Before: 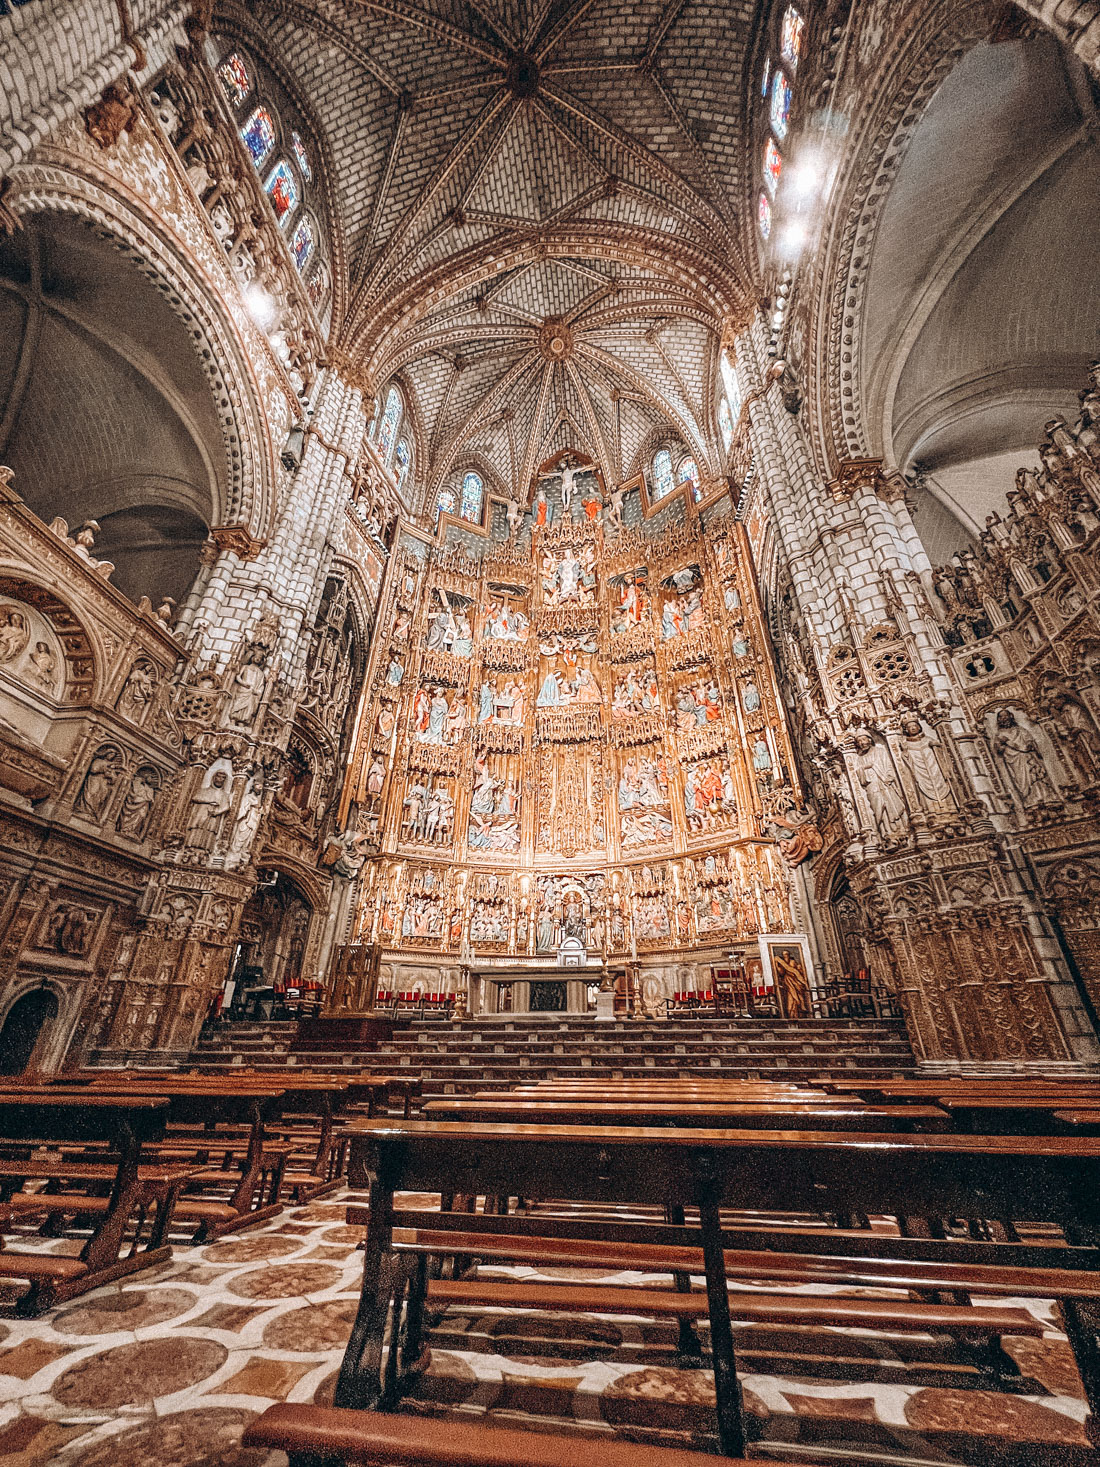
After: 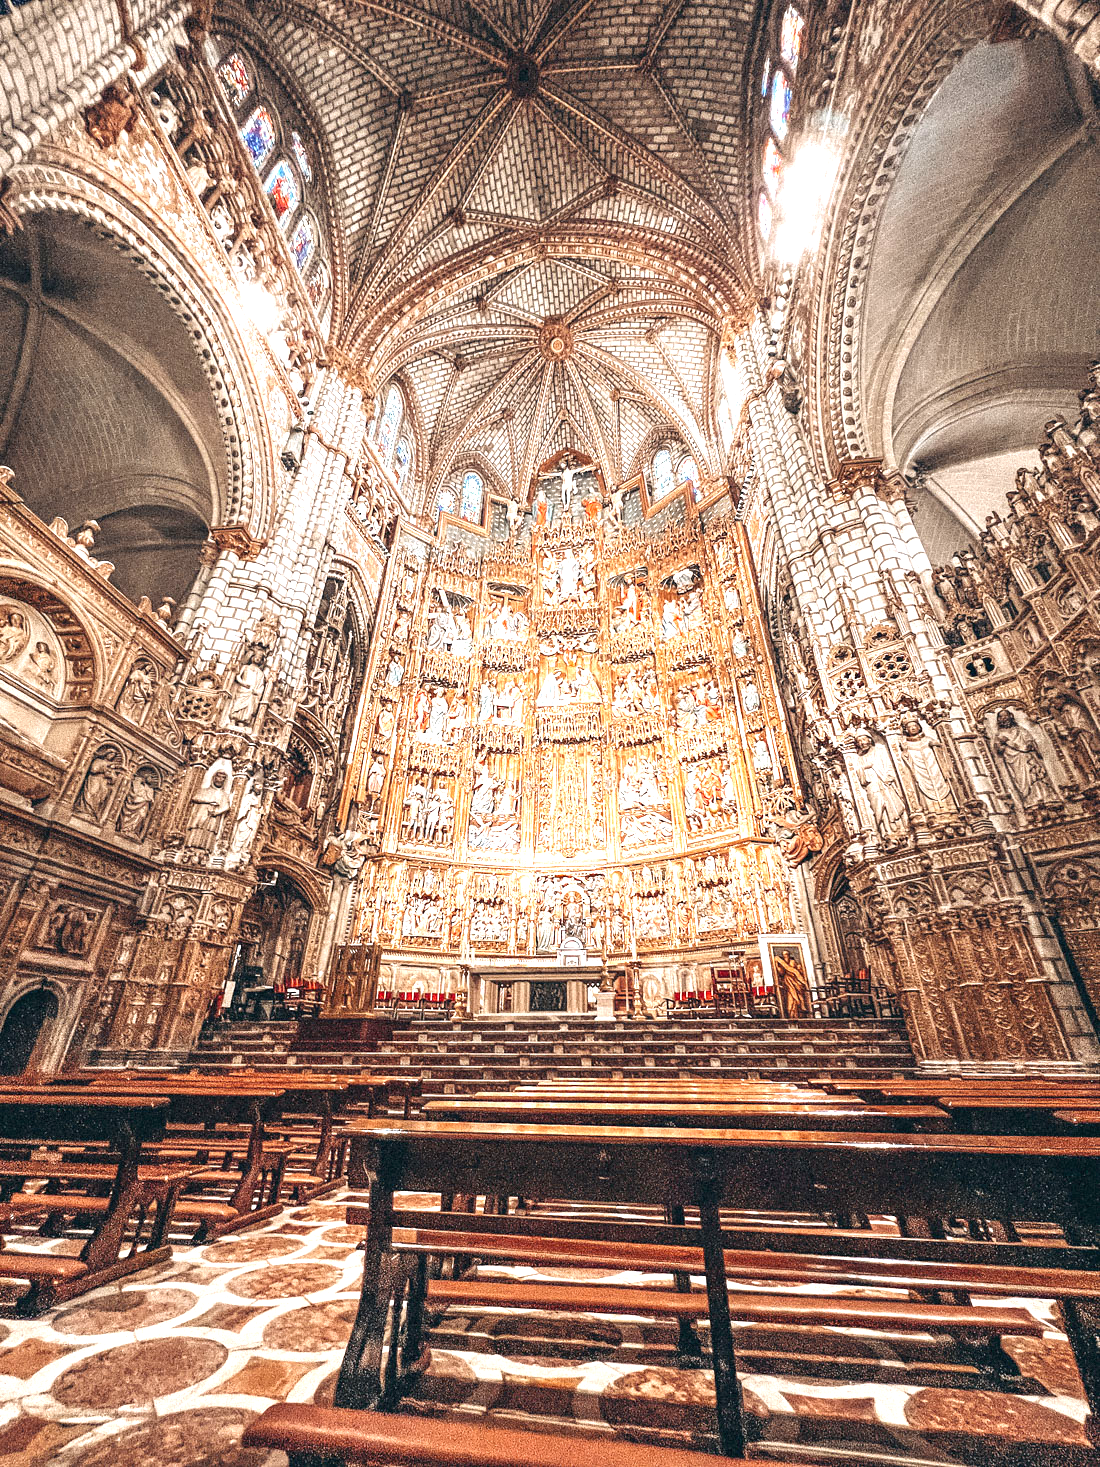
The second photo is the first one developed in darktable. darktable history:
exposure: black level correction 0, exposure 1.1 EV, compensate exposure bias true, compensate highlight preservation false
tone equalizer: on, module defaults
